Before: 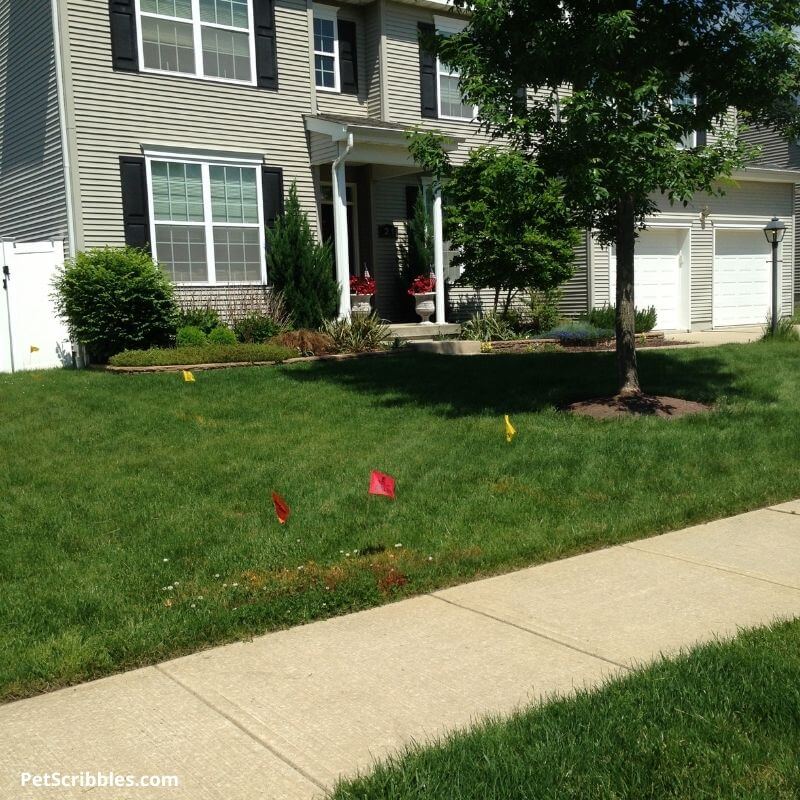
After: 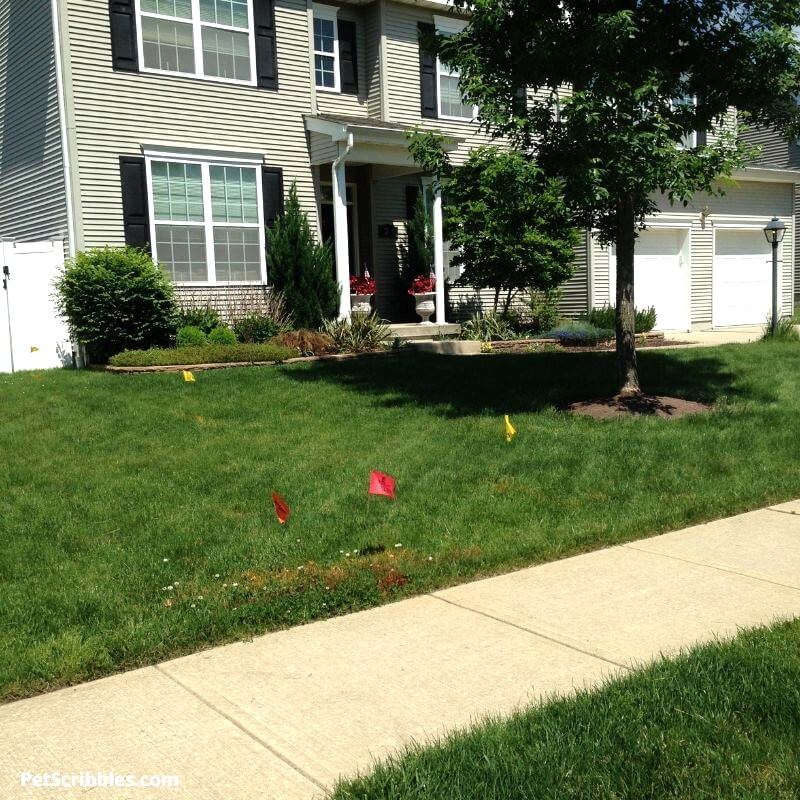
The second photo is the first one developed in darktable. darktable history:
tone equalizer: -8 EV -0.397 EV, -7 EV -0.414 EV, -6 EV -0.319 EV, -5 EV -0.244 EV, -3 EV 0.251 EV, -2 EV 0.355 EV, -1 EV 0.381 EV, +0 EV 0.393 EV
